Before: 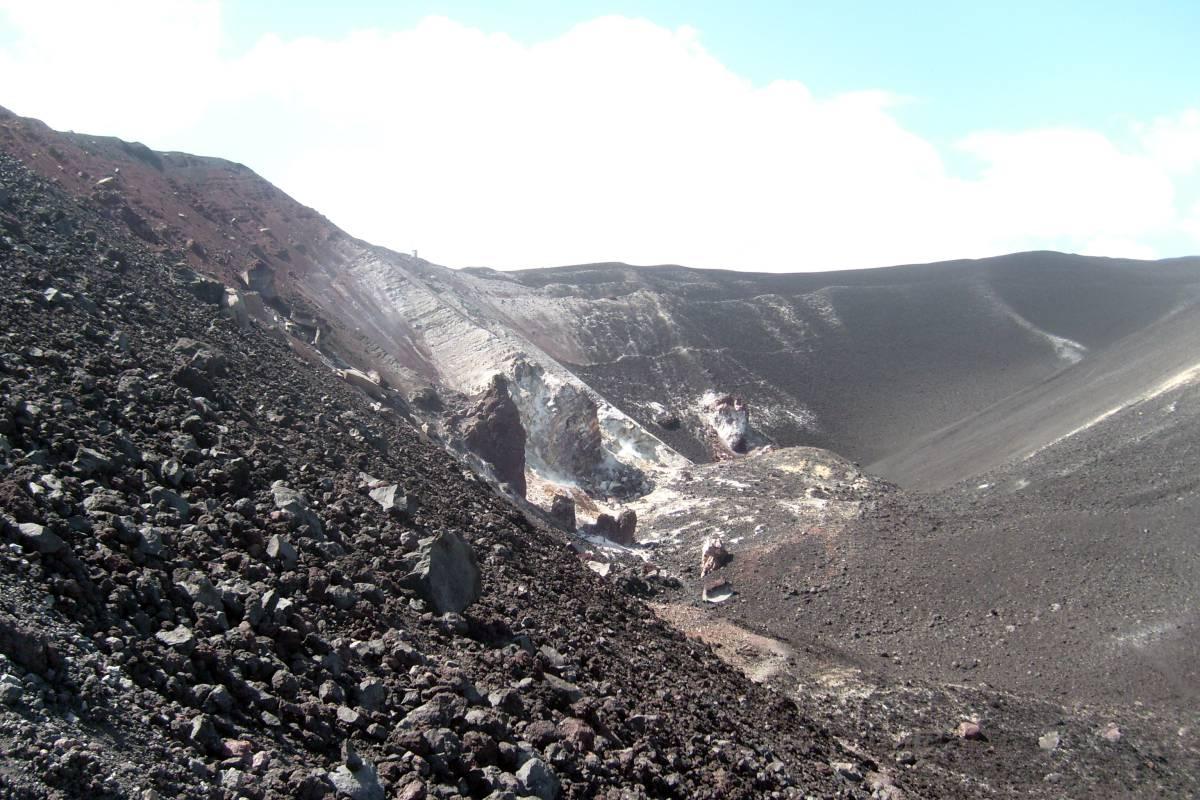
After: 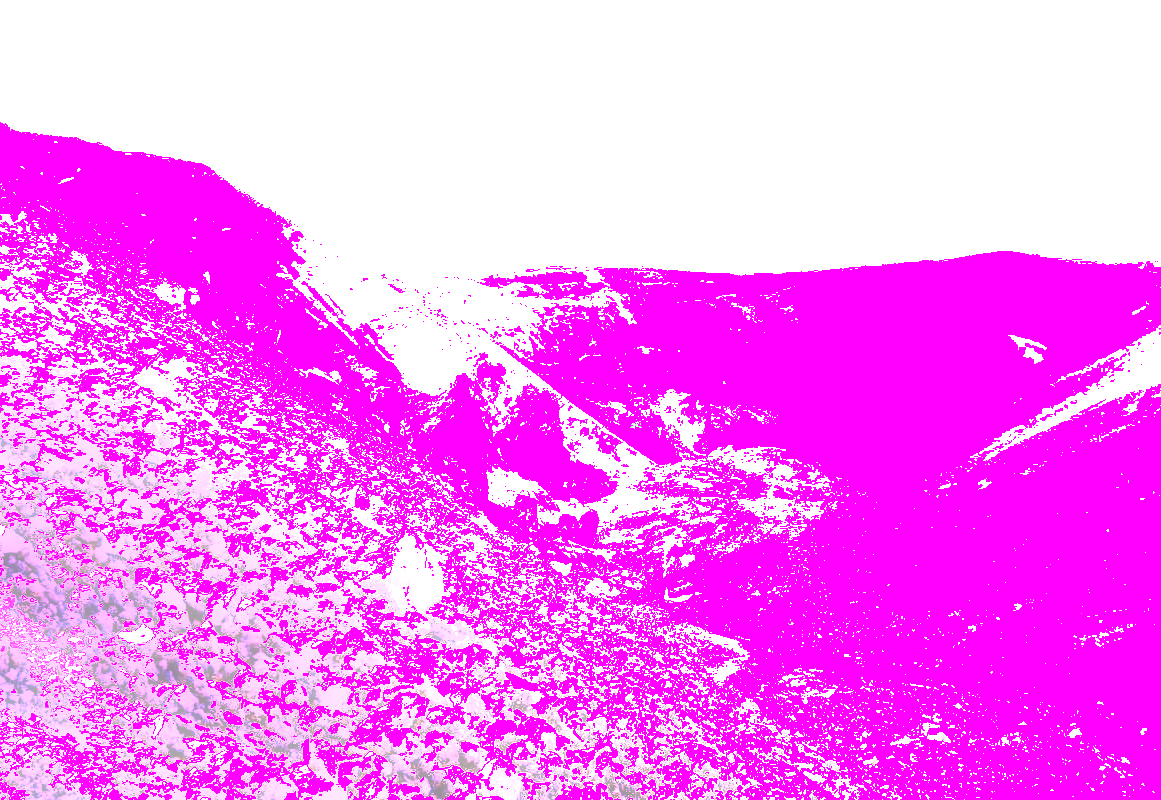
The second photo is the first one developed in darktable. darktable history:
crop and rotate: left 3.238%
white balance: red 8, blue 8
soften: on, module defaults
shadows and highlights: shadows -40.15, highlights 62.88, soften with gaussian
